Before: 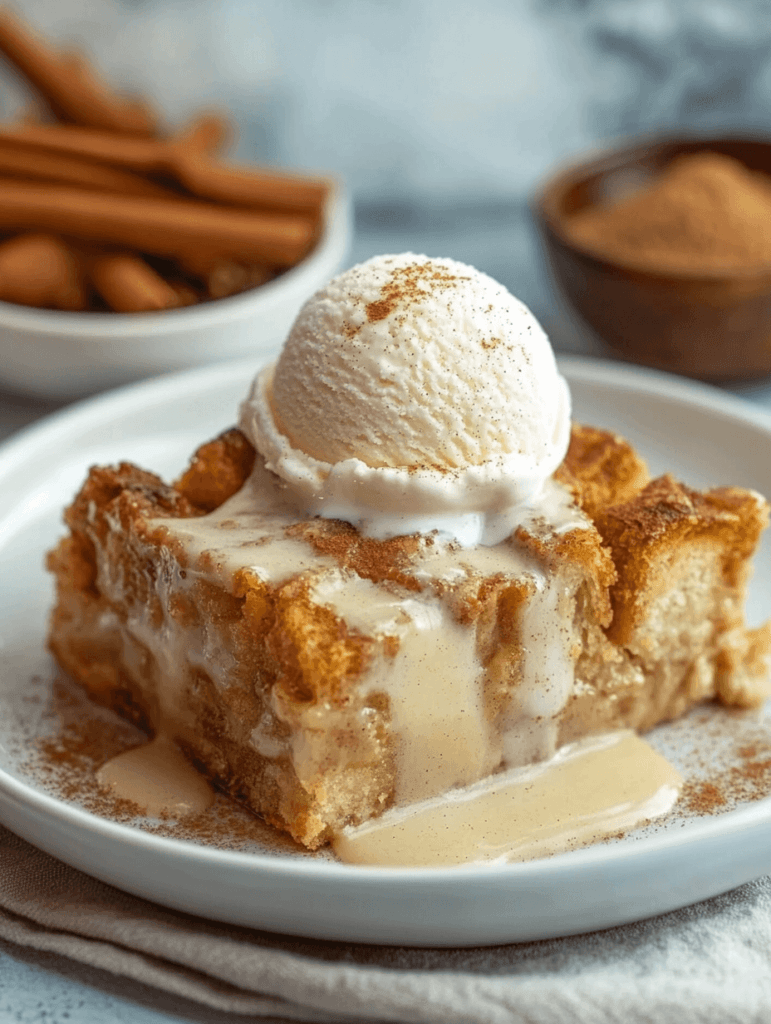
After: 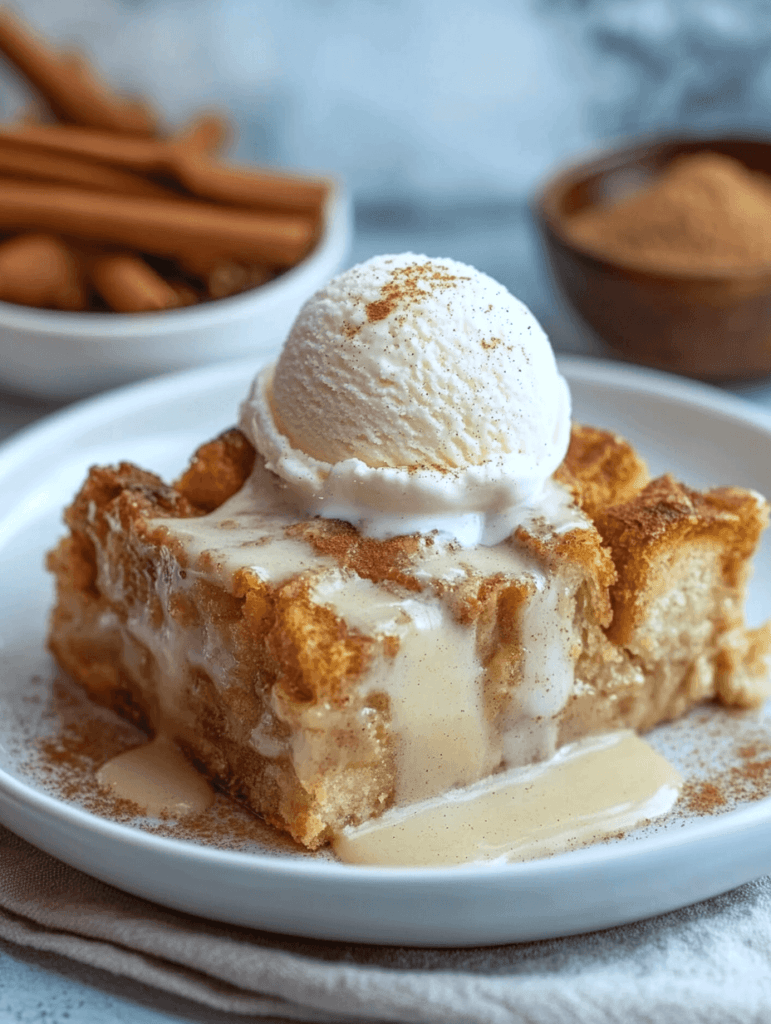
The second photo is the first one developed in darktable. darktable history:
color calibration: illuminant as shot in camera, x 0.369, y 0.376, temperature 4326 K
